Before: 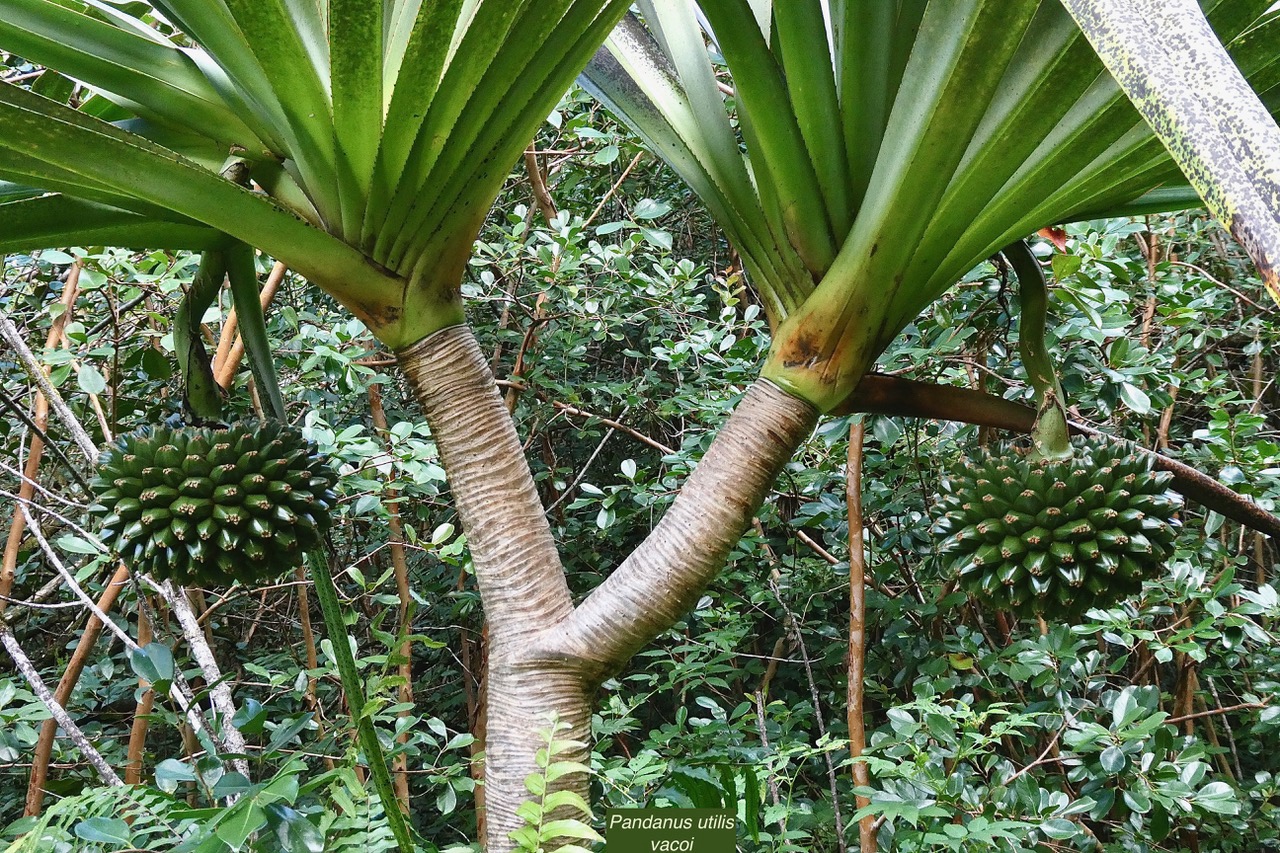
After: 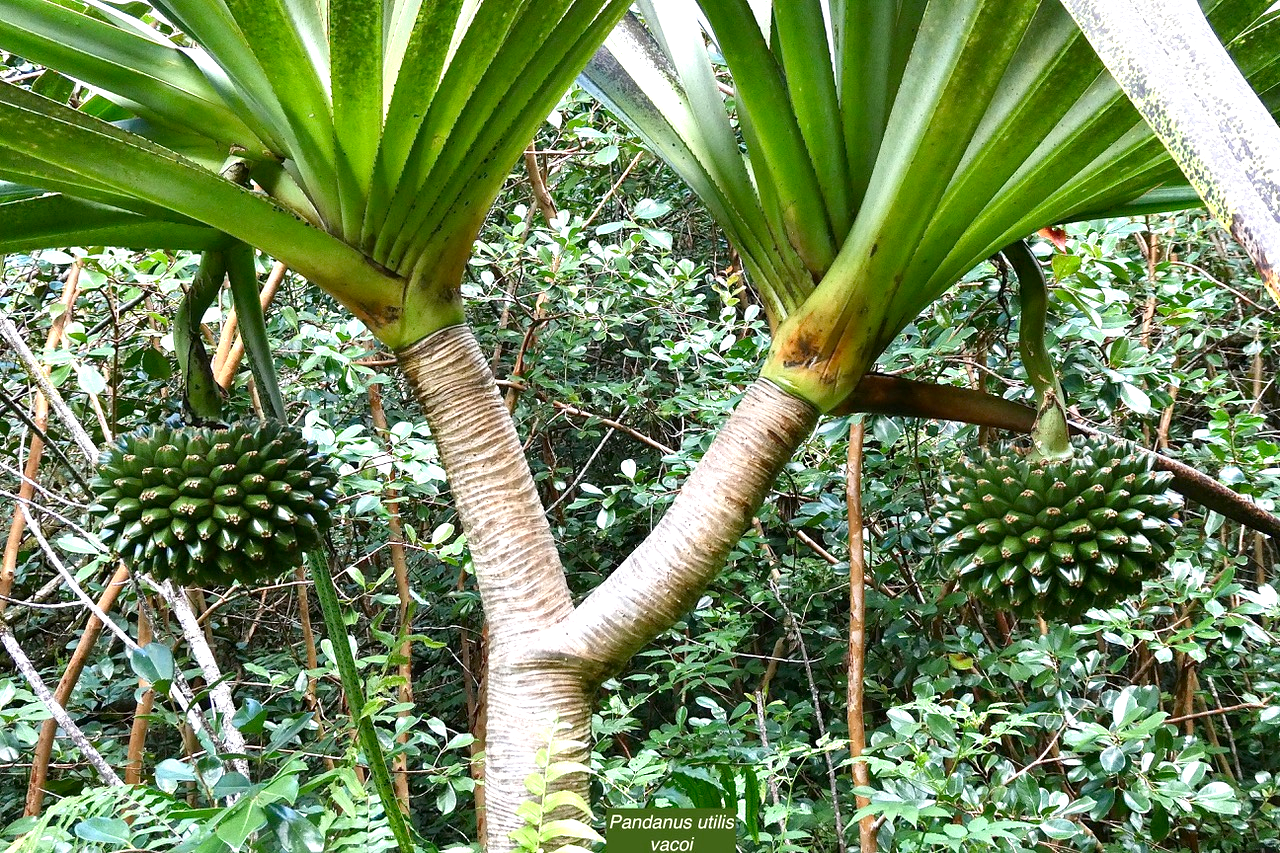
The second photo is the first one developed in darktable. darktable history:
shadows and highlights: shadows -30, highlights 30
exposure: black level correction 0, exposure 0.7 EV, compensate exposure bias true, compensate highlight preservation false
